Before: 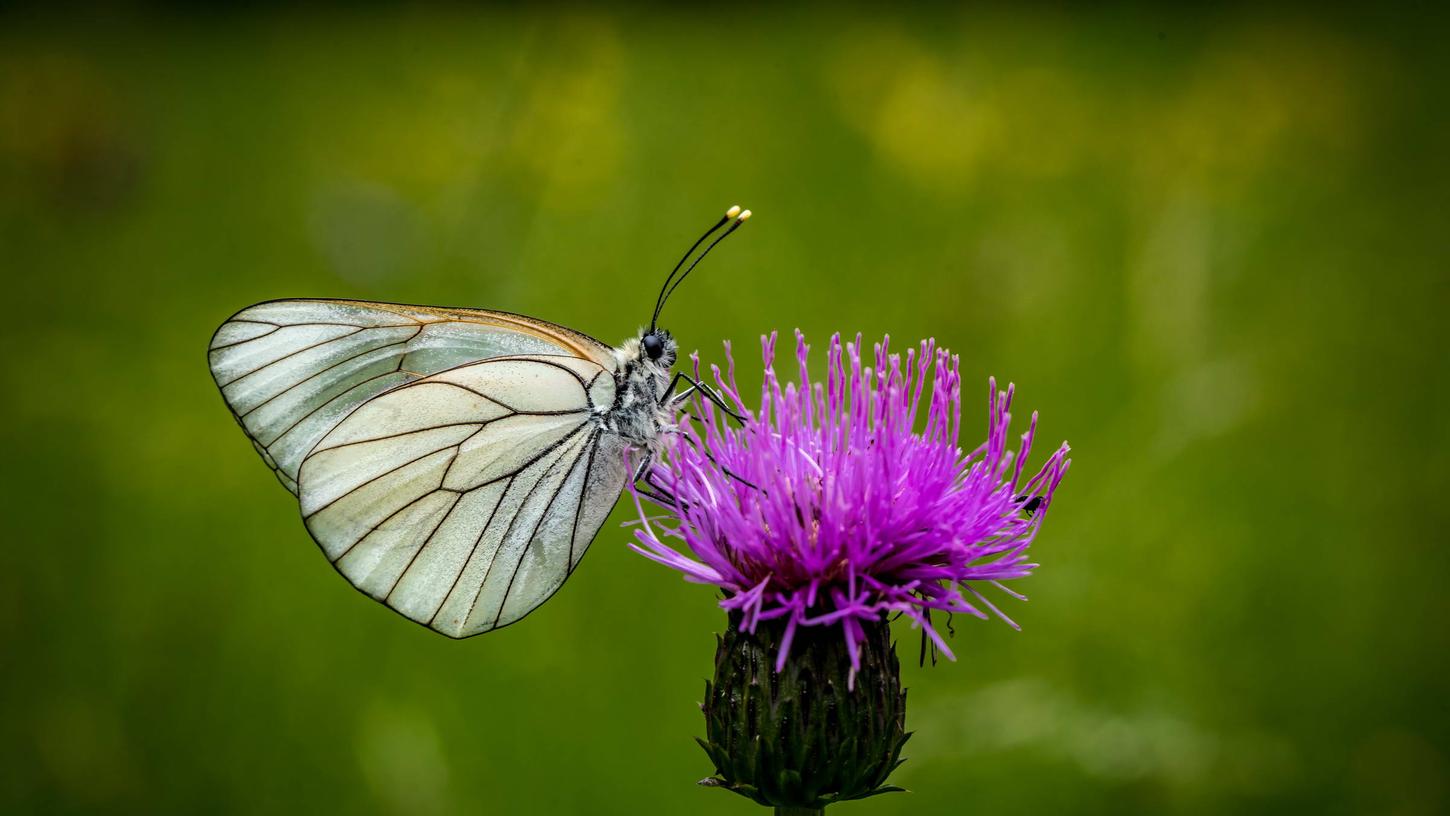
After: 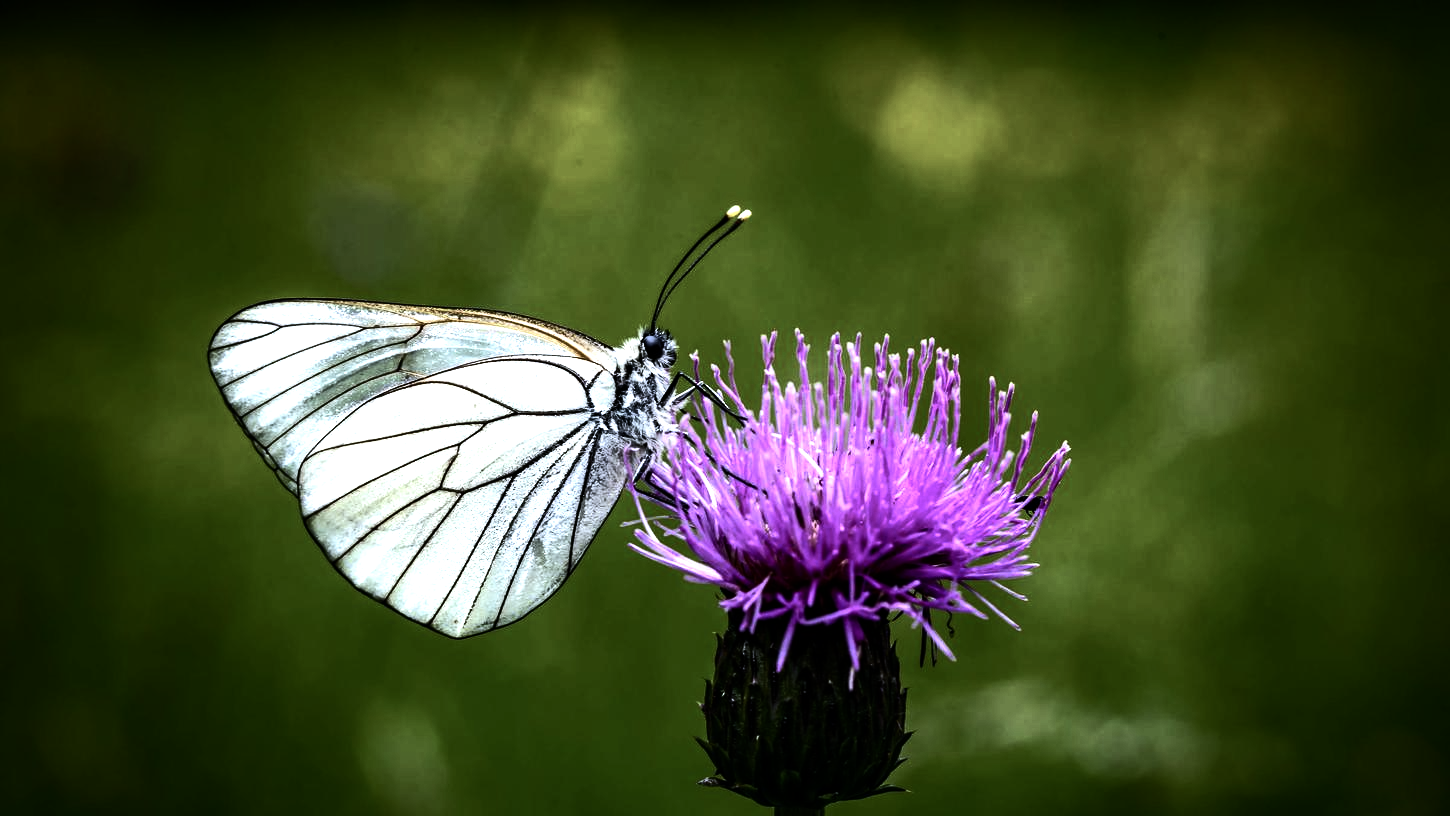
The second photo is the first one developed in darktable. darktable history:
white balance: red 0.948, green 1.02, blue 1.176
tone equalizer: -8 EV -1.08 EV, -7 EV -1.01 EV, -6 EV -0.867 EV, -5 EV -0.578 EV, -3 EV 0.578 EV, -2 EV 0.867 EV, -1 EV 1.01 EV, +0 EV 1.08 EV, edges refinement/feathering 500, mask exposure compensation -1.57 EV, preserve details no
color balance rgb: perceptual saturation grading › highlights -31.88%, perceptual saturation grading › mid-tones 5.8%, perceptual saturation grading › shadows 18.12%, perceptual brilliance grading › highlights 3.62%, perceptual brilliance grading › mid-tones -18.12%, perceptual brilliance grading › shadows -41.3%
